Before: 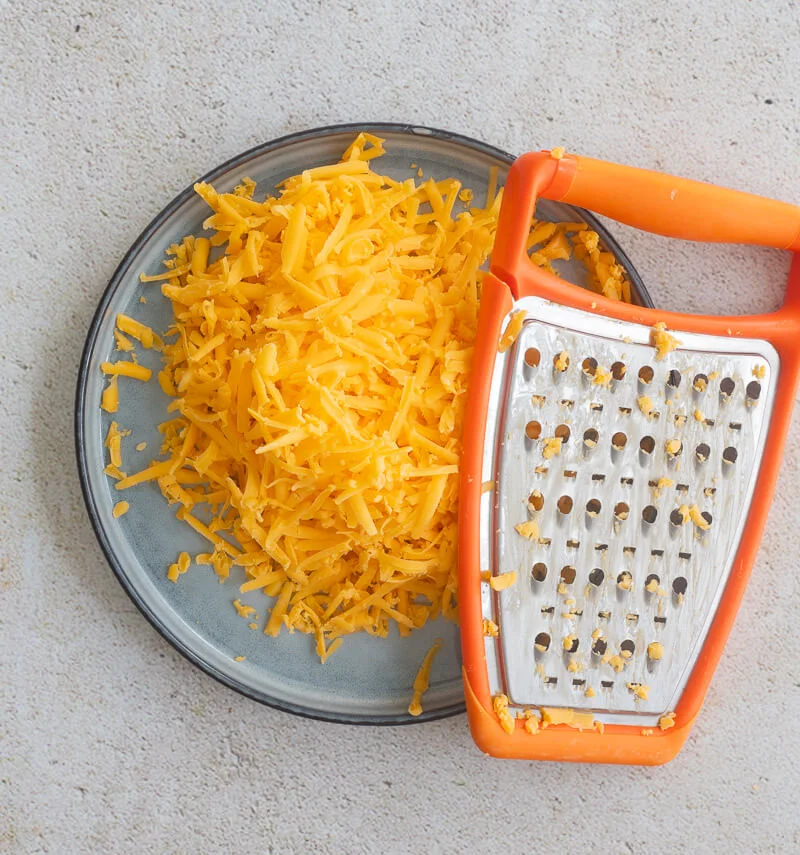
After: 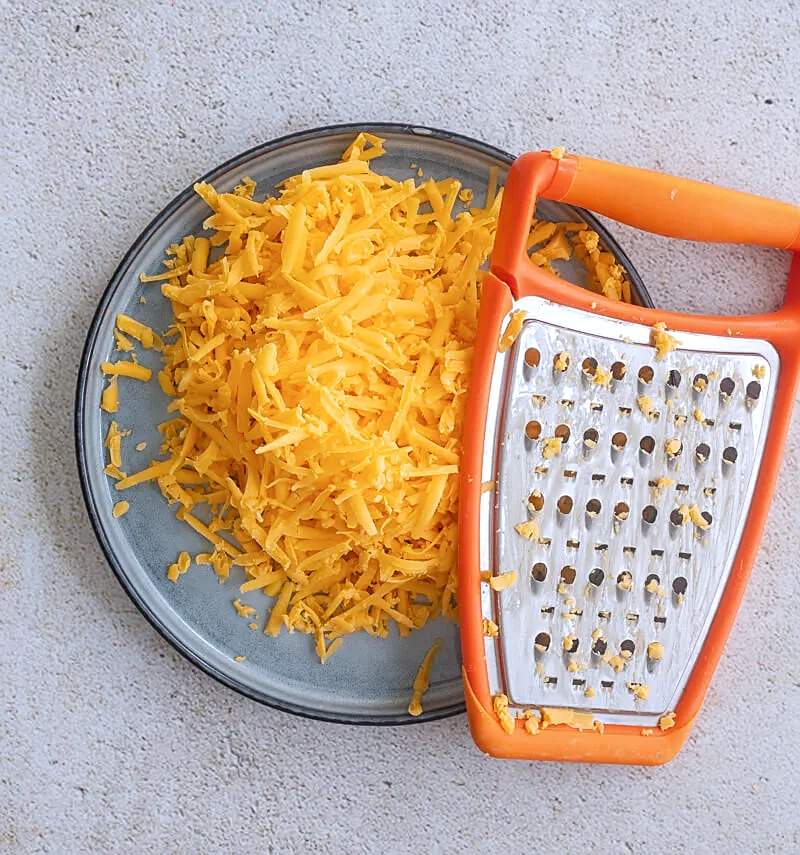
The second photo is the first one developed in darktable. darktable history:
color calibration: illuminant as shot in camera, x 0.358, y 0.373, temperature 4628.91 K
local contrast: on, module defaults
sharpen: on, module defaults
